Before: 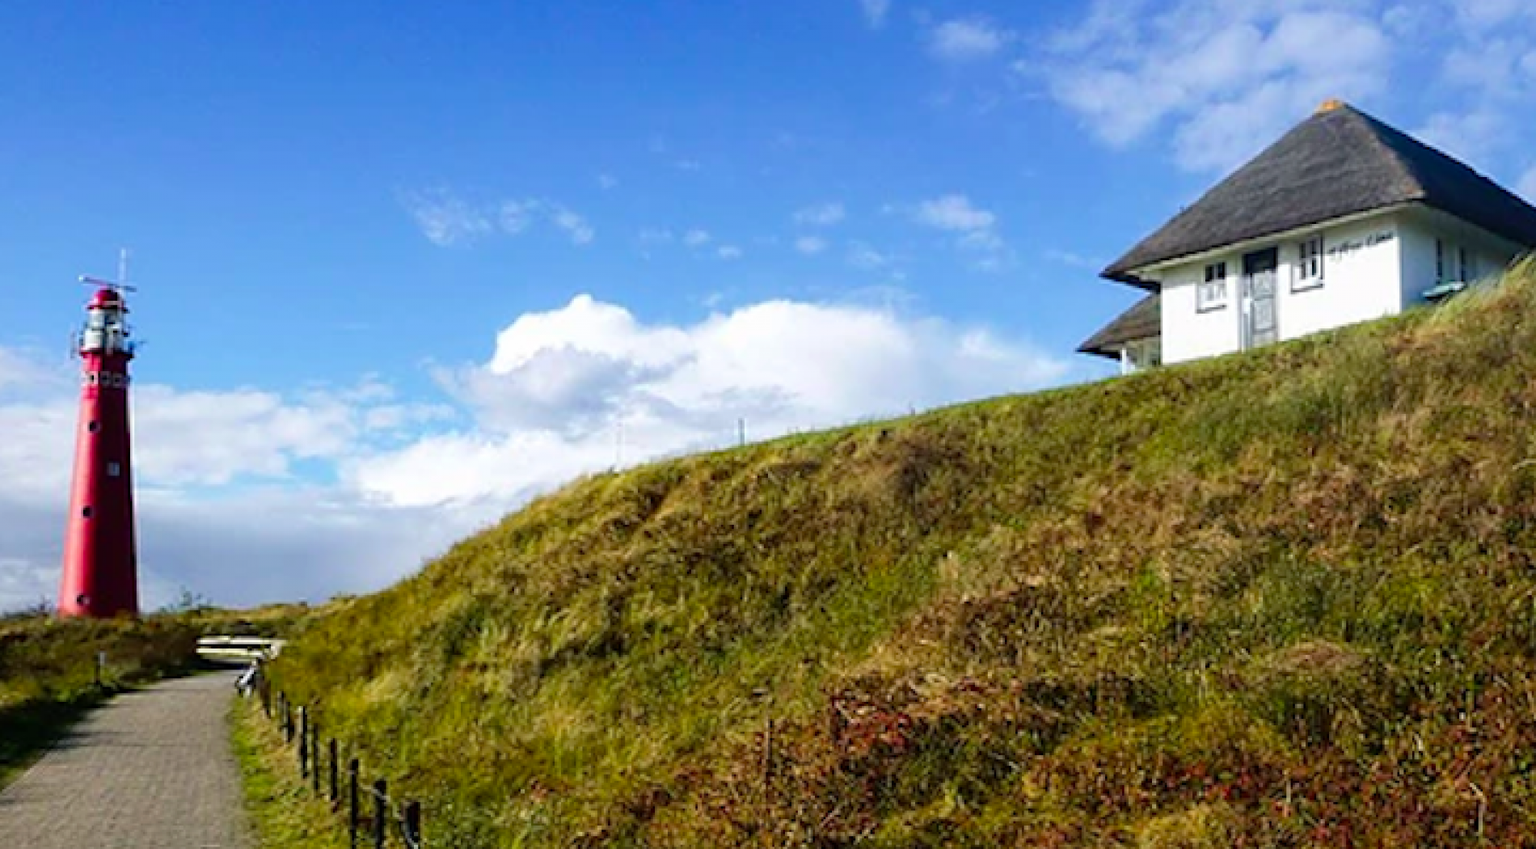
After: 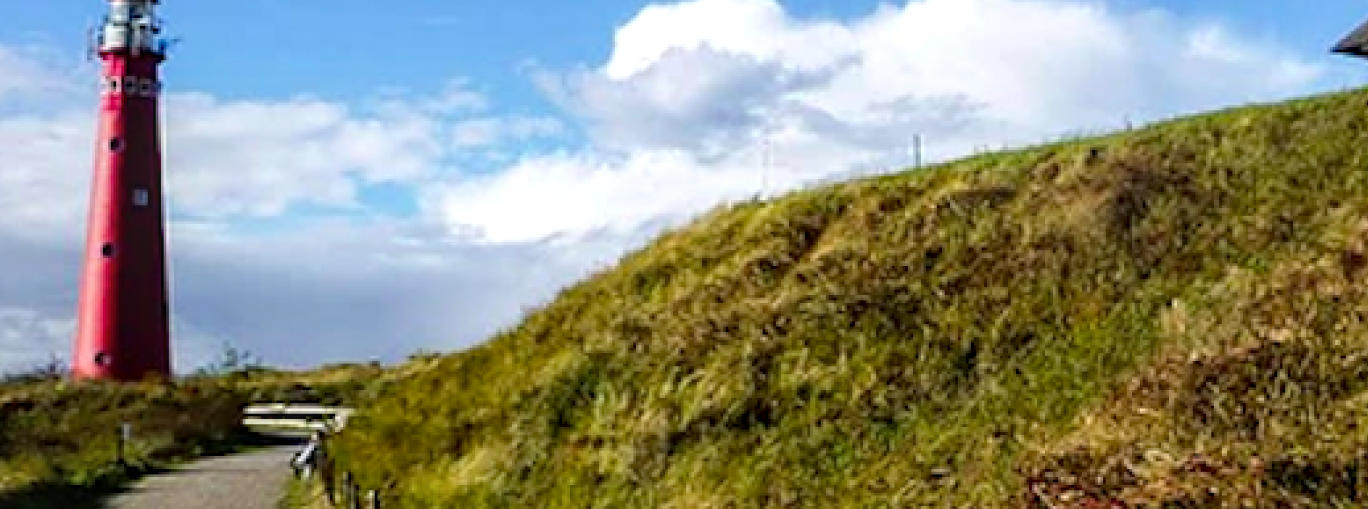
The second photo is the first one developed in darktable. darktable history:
local contrast: on, module defaults
crop: top 36.498%, right 27.964%, bottom 14.995%
